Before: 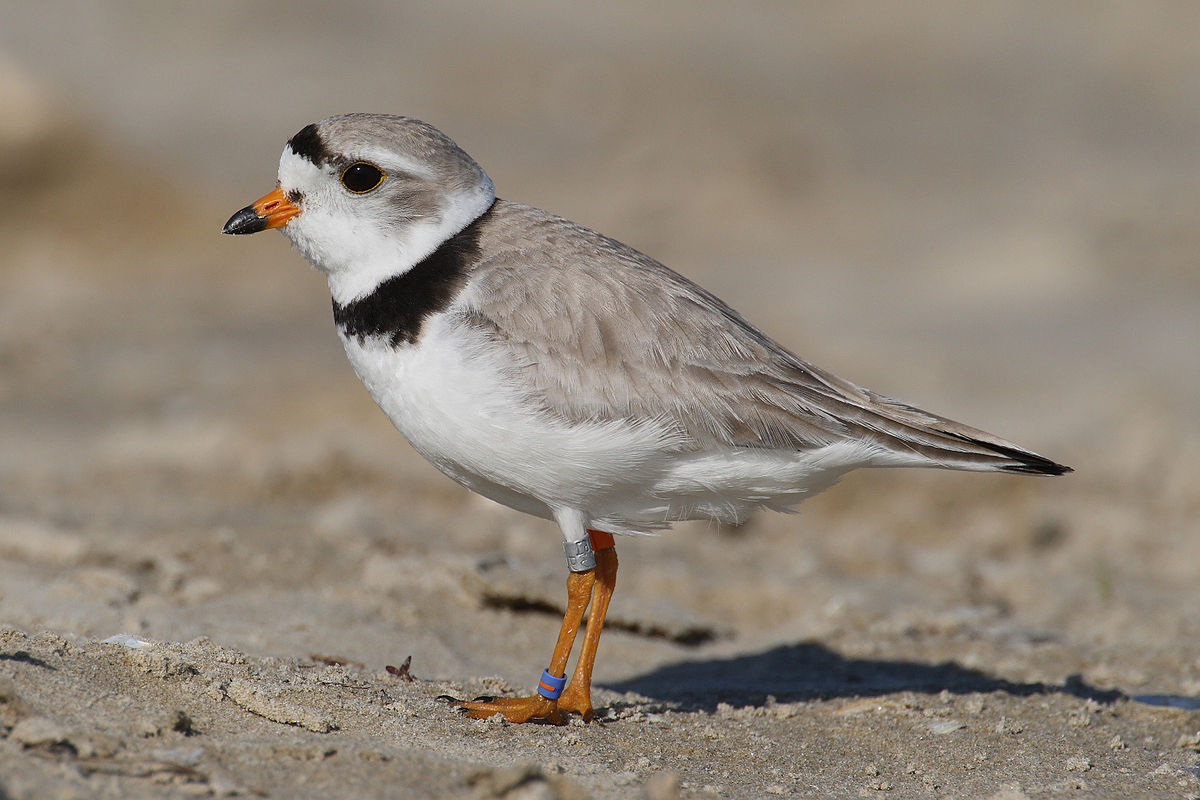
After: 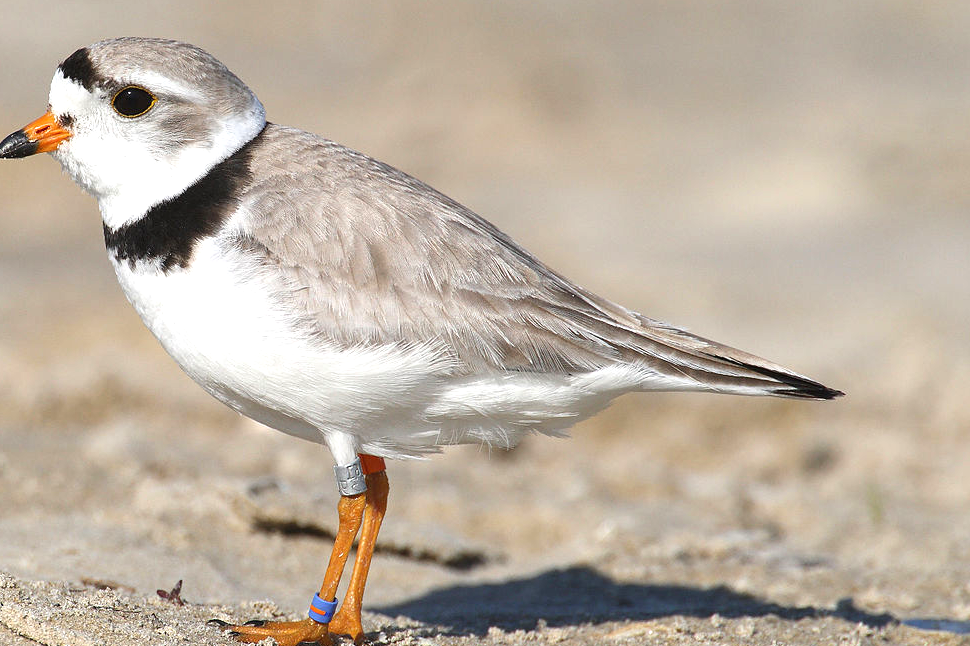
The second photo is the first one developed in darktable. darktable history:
crop: left 19.159%, top 9.58%, bottom 9.58%
exposure: black level correction -0.001, exposure 0.9 EV, compensate exposure bias true, compensate highlight preservation false
